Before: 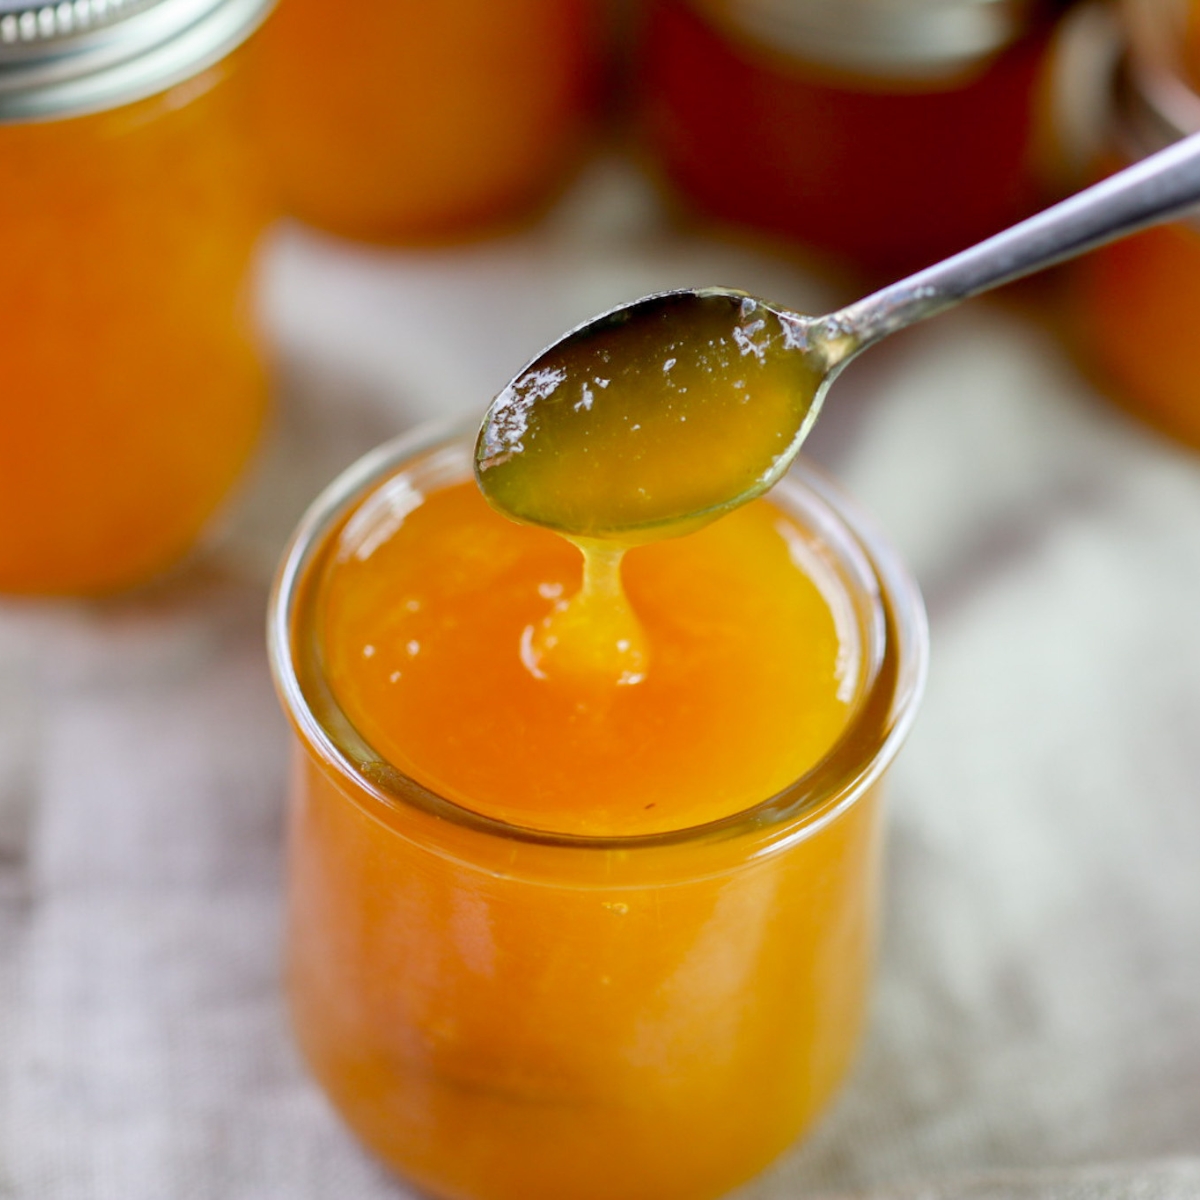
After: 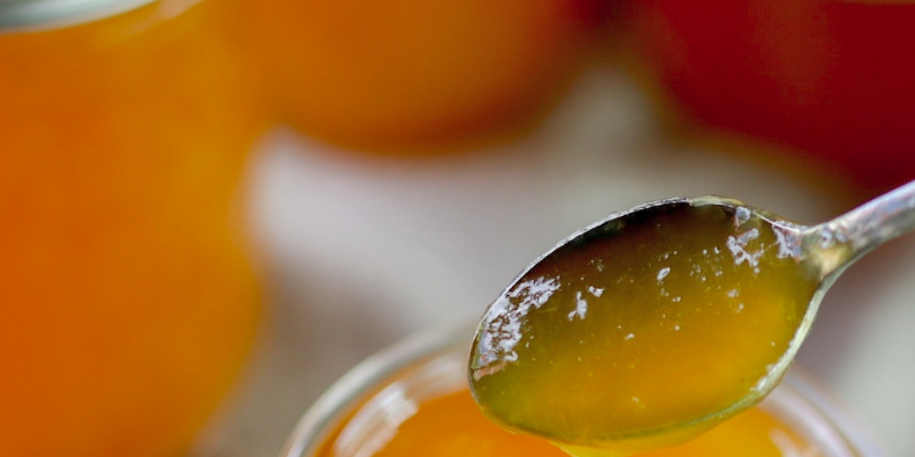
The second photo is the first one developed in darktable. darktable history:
crop: left 0.579%, top 7.627%, right 23.167%, bottom 54.275%
shadows and highlights: on, module defaults
